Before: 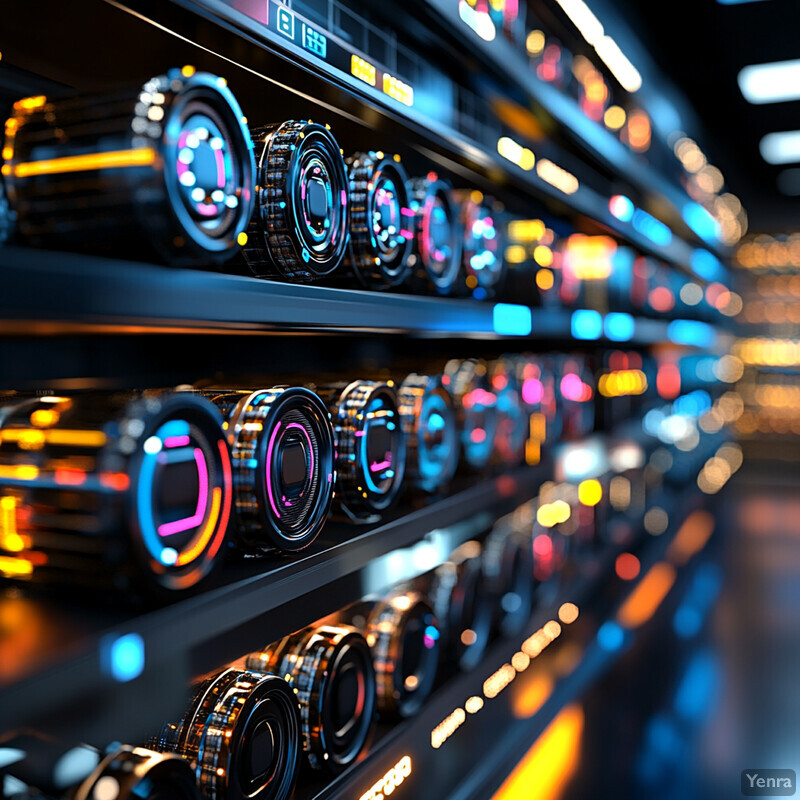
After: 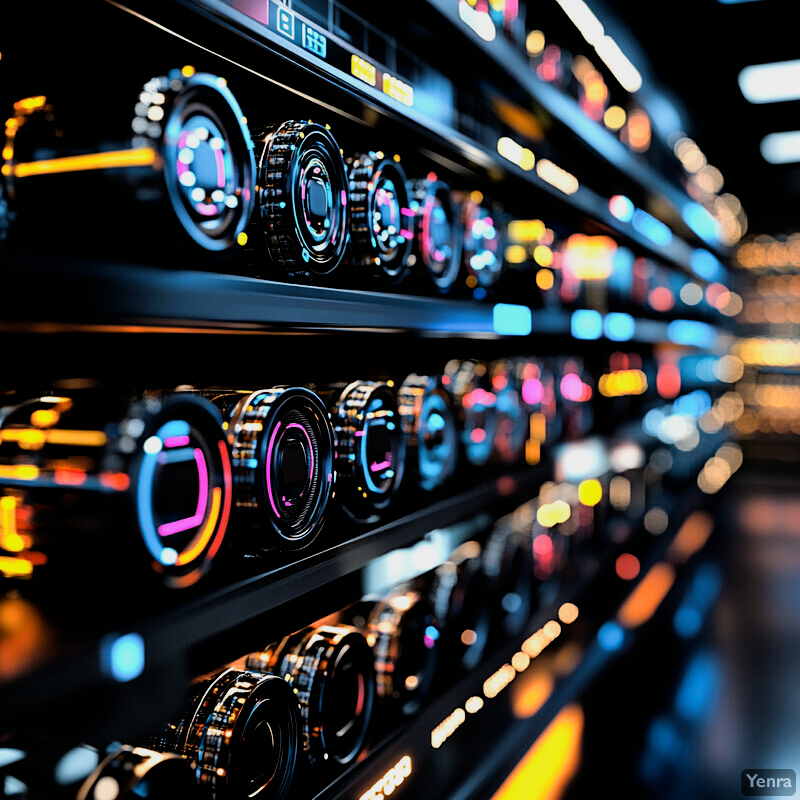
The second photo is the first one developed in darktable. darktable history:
filmic rgb: black relative exposure -5.13 EV, white relative exposure 3.5 EV, threshold 3 EV, hardness 3.17, contrast 1.396, highlights saturation mix -48.72%, enable highlight reconstruction true
